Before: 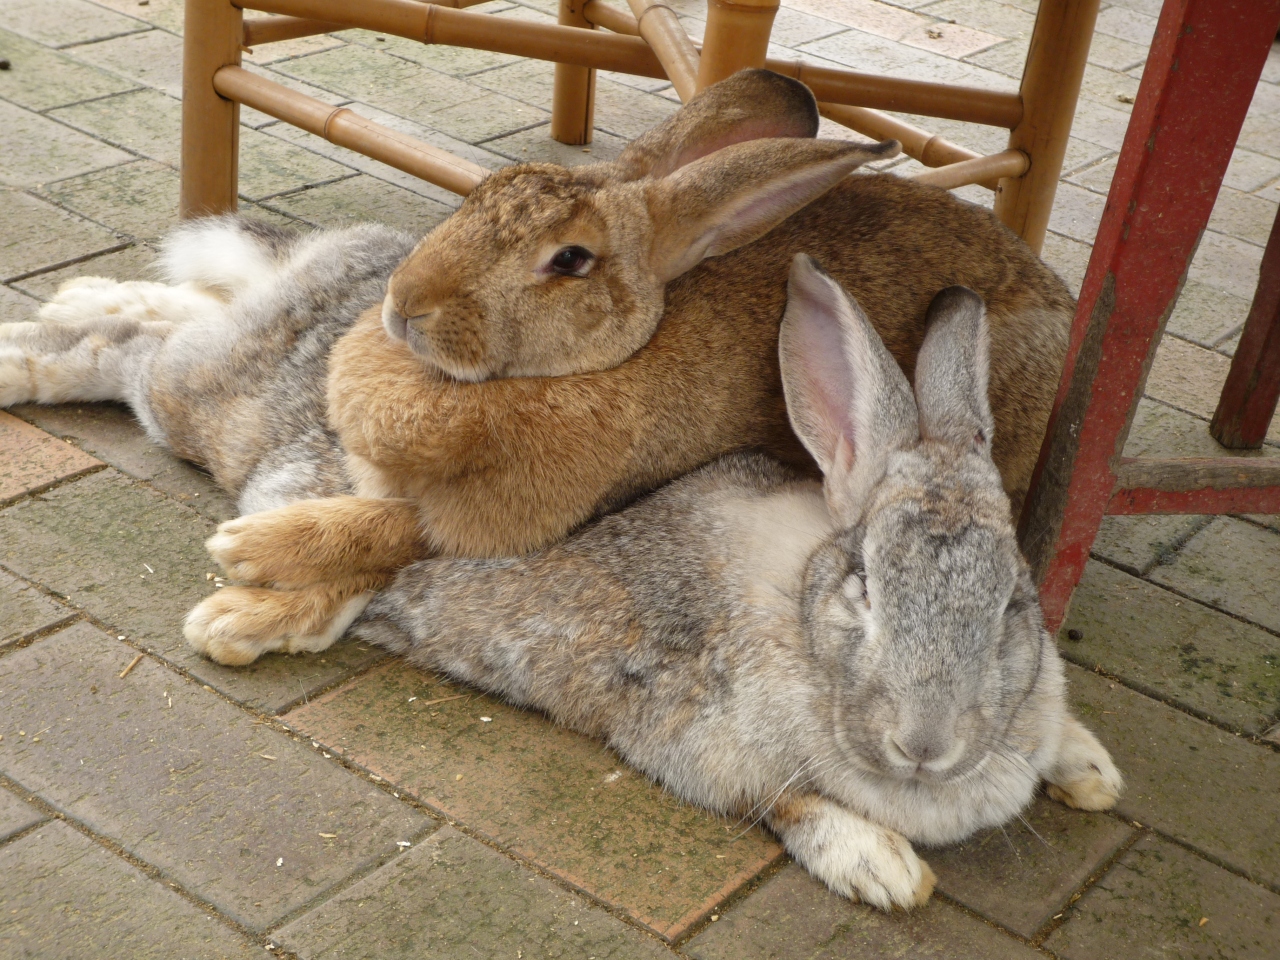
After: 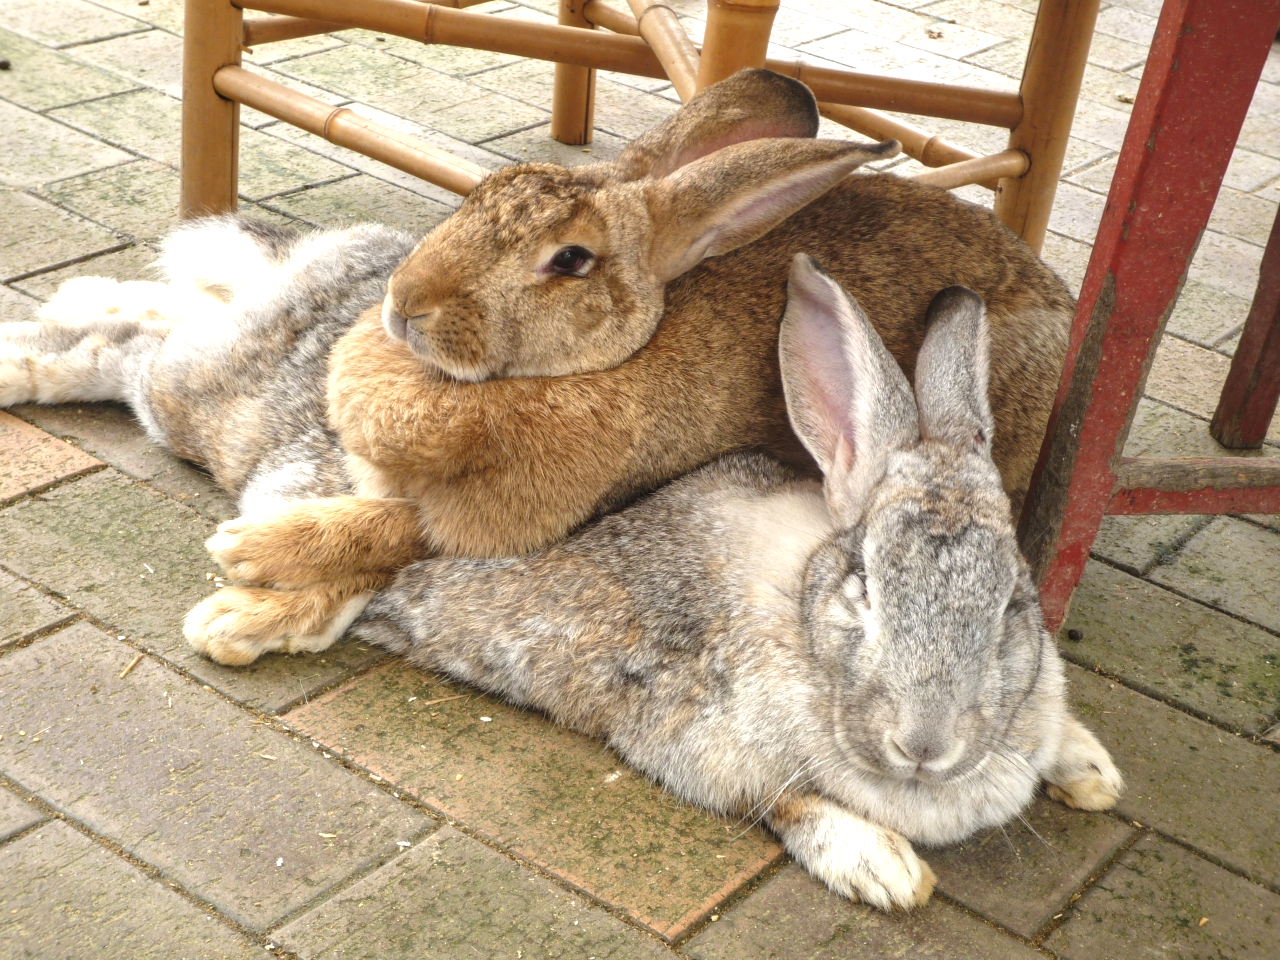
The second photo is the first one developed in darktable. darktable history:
exposure: black level correction -0.005, exposure 0.621 EV, compensate highlight preservation false
local contrast: on, module defaults
